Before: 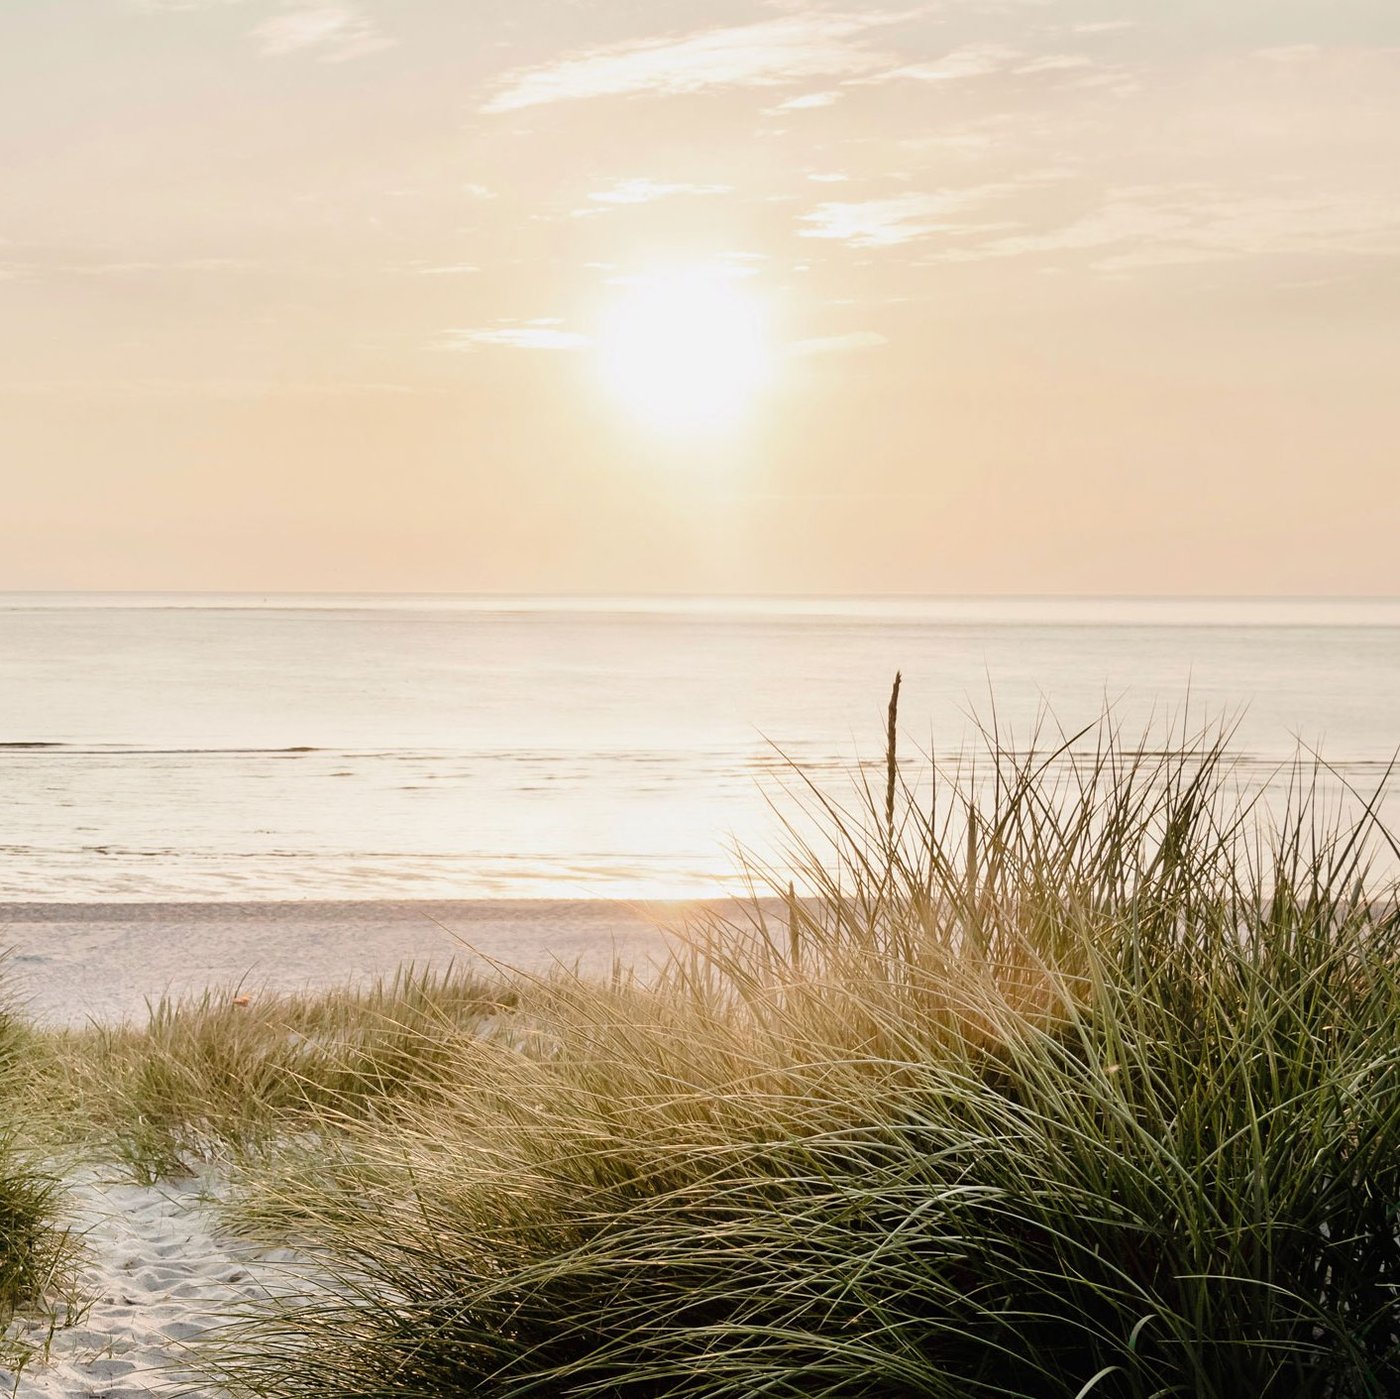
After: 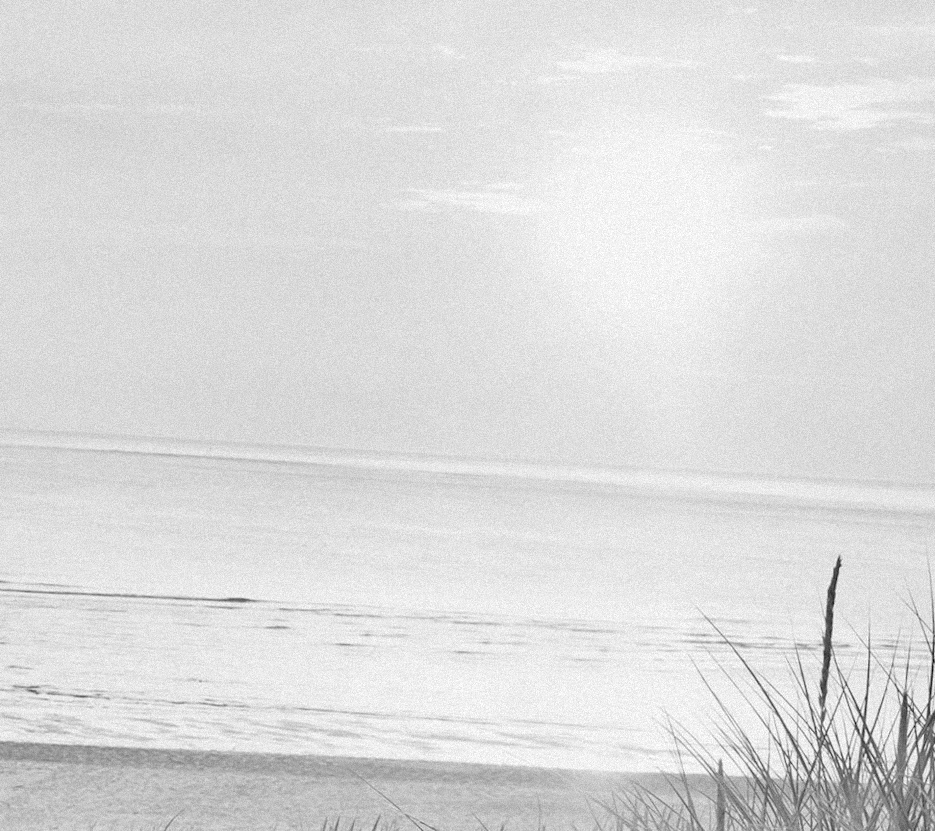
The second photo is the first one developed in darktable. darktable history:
grain: mid-tones bias 0%
rotate and perspective: rotation -1.77°, lens shift (horizontal) 0.004, automatic cropping off
monochrome: size 3.1
crop and rotate: angle -4.99°, left 2.122%, top 6.945%, right 27.566%, bottom 30.519%
velvia: on, module defaults
